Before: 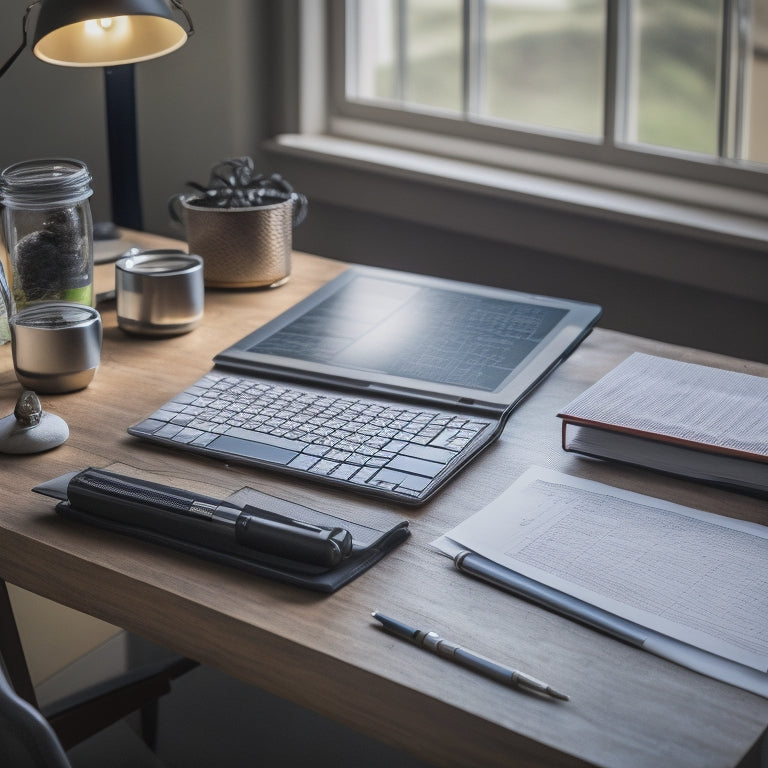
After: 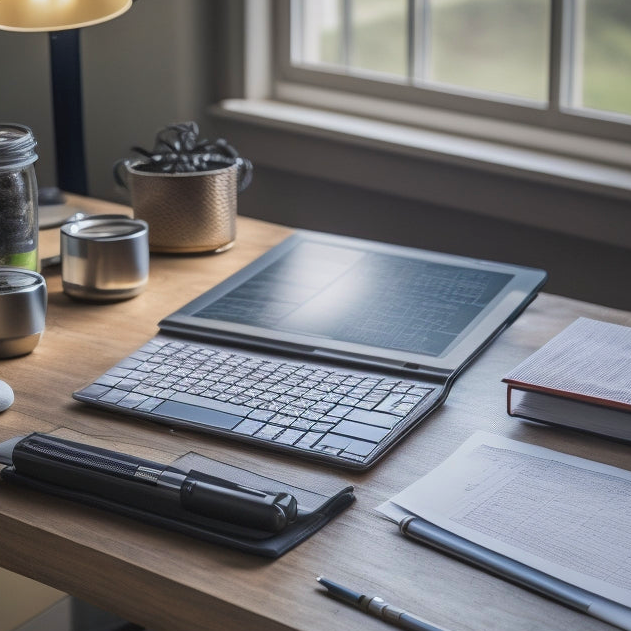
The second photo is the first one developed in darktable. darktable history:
crop and rotate: left 7.196%, top 4.574%, right 10.605%, bottom 13.178%
velvia: strength 15%
